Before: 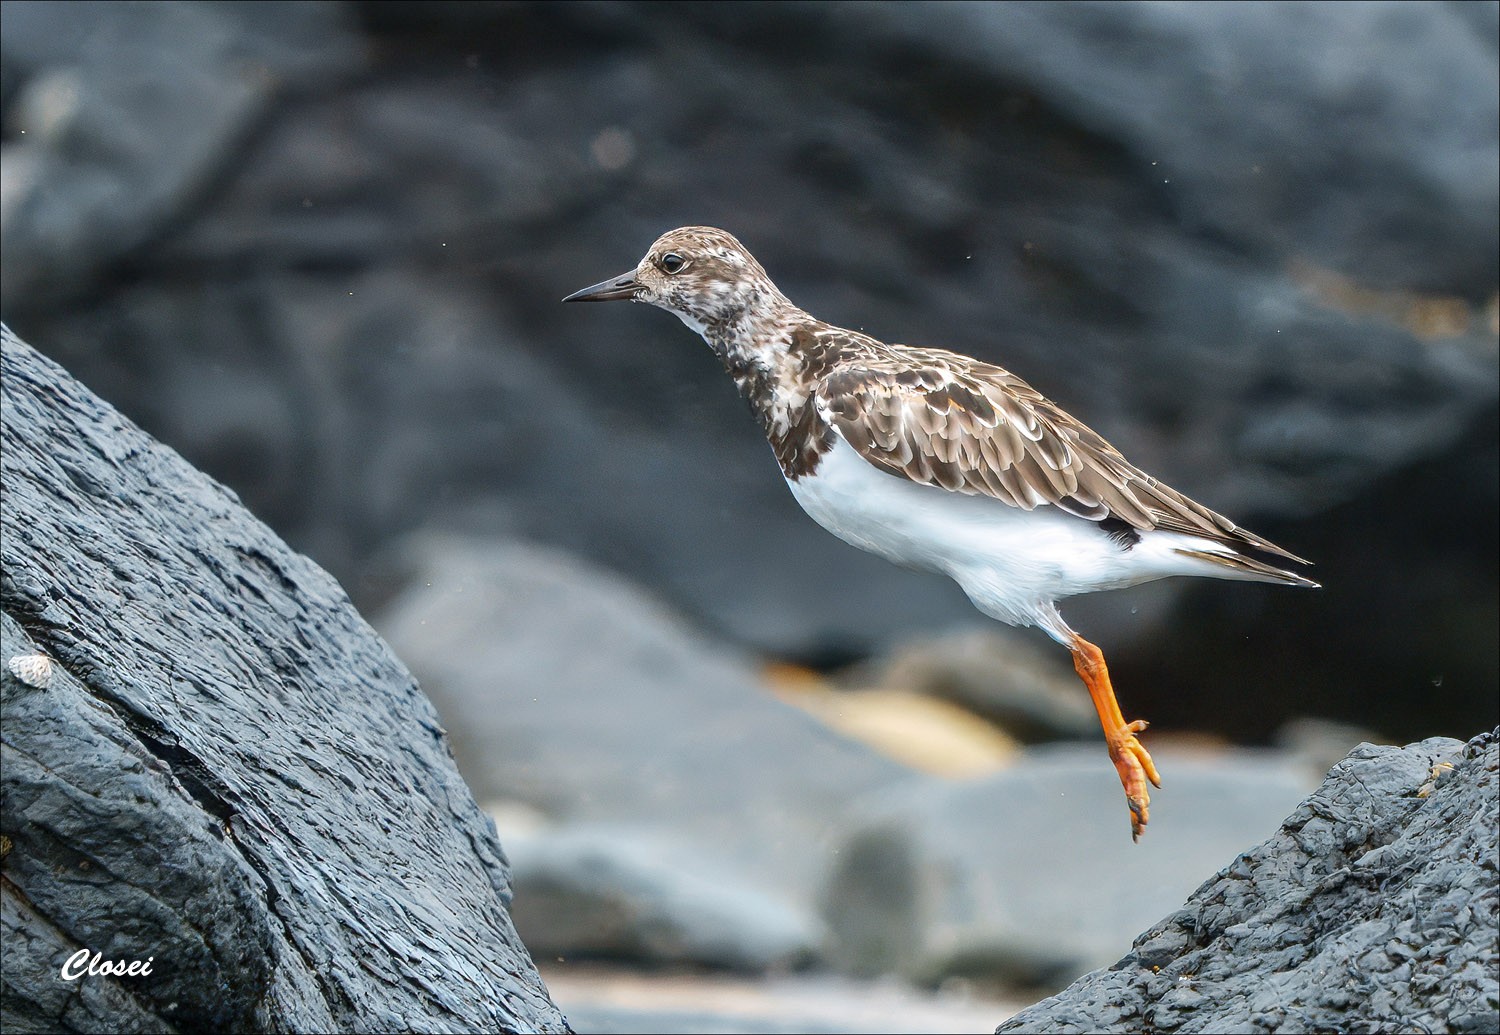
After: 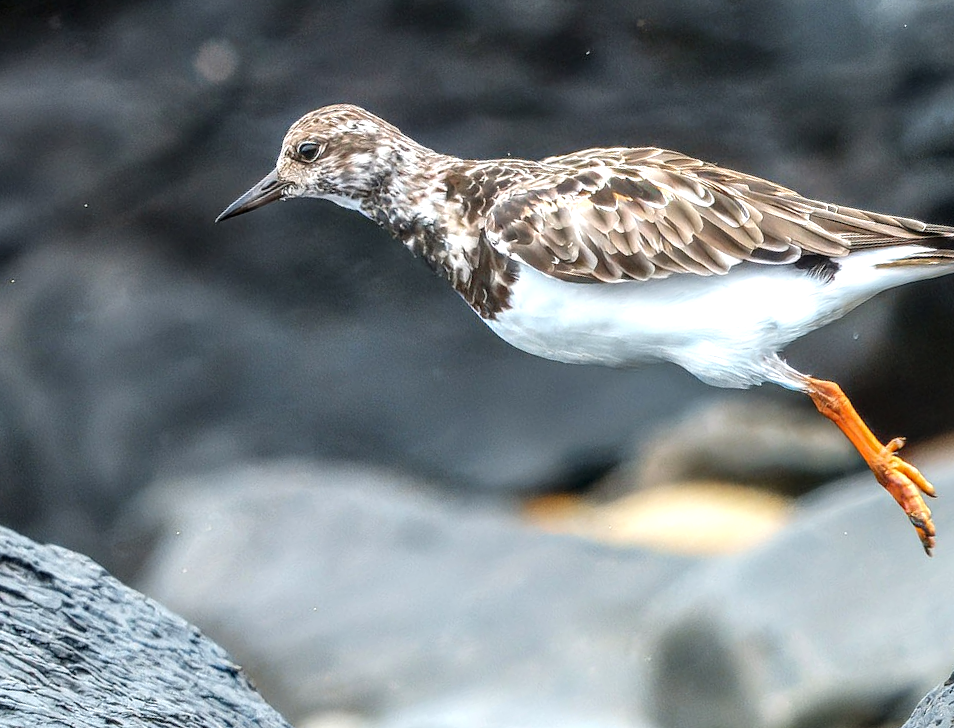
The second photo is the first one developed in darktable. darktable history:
crop and rotate: angle 18.3°, left 6.819%, right 3.852%, bottom 1.145%
local contrast: detail 130%
tone equalizer: -8 EV -0.404 EV, -7 EV -0.359 EV, -6 EV -0.354 EV, -5 EV -0.255 EV, -3 EV 0.215 EV, -2 EV 0.35 EV, -1 EV 0.381 EV, +0 EV 0.424 EV
